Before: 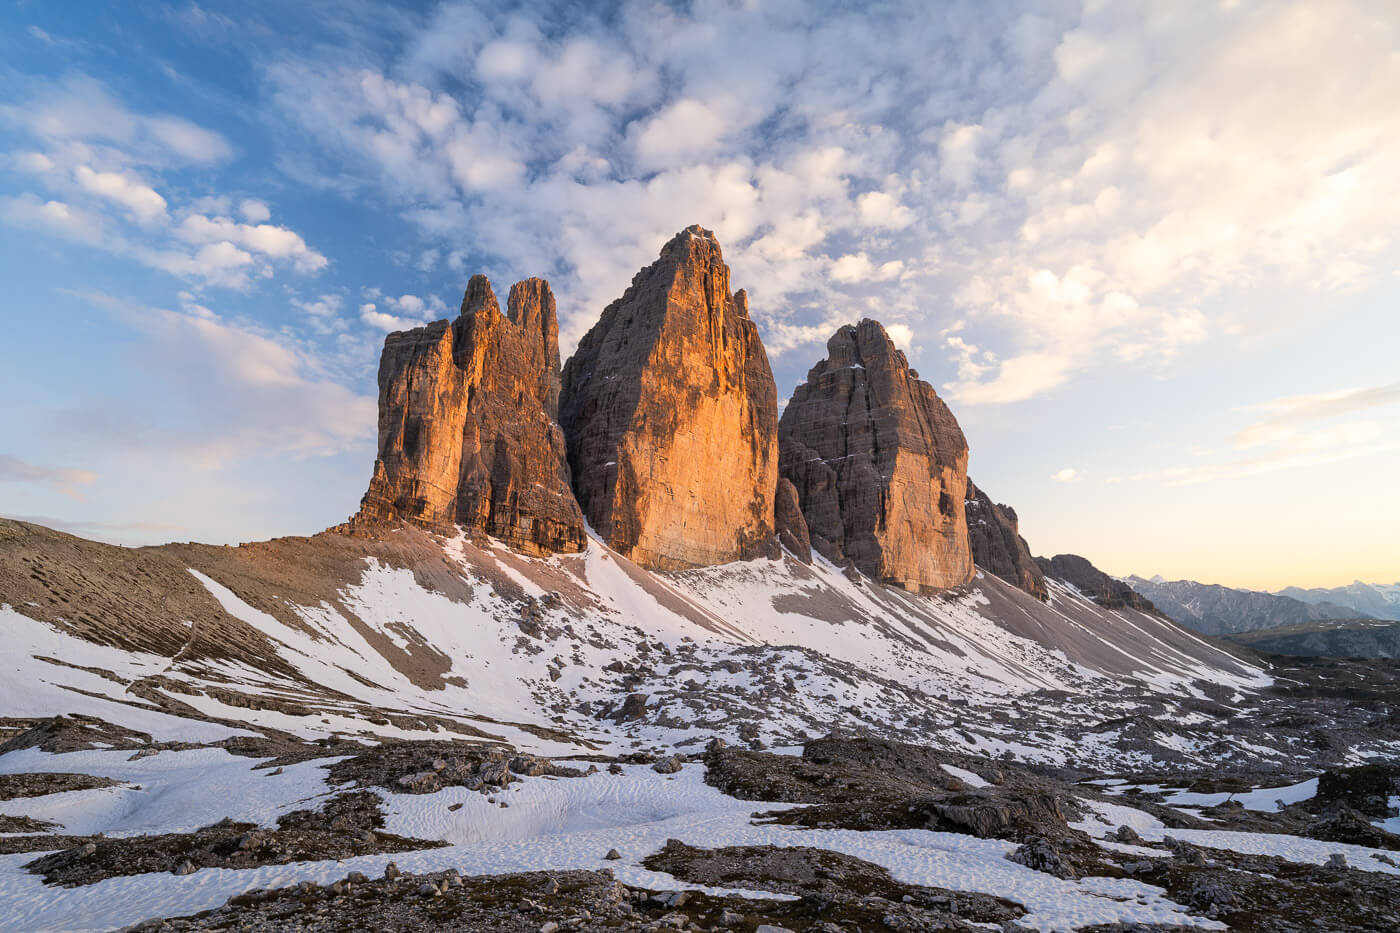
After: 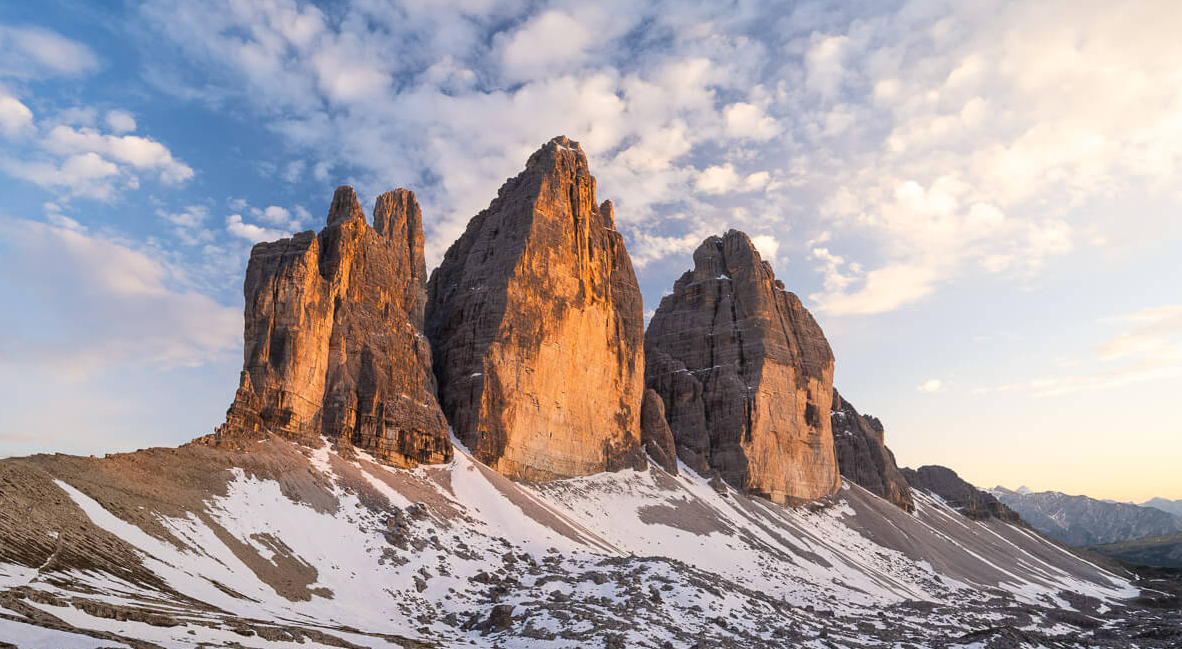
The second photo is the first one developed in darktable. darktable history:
crop and rotate: left 9.641%, top 9.681%, right 5.911%, bottom 20.729%
